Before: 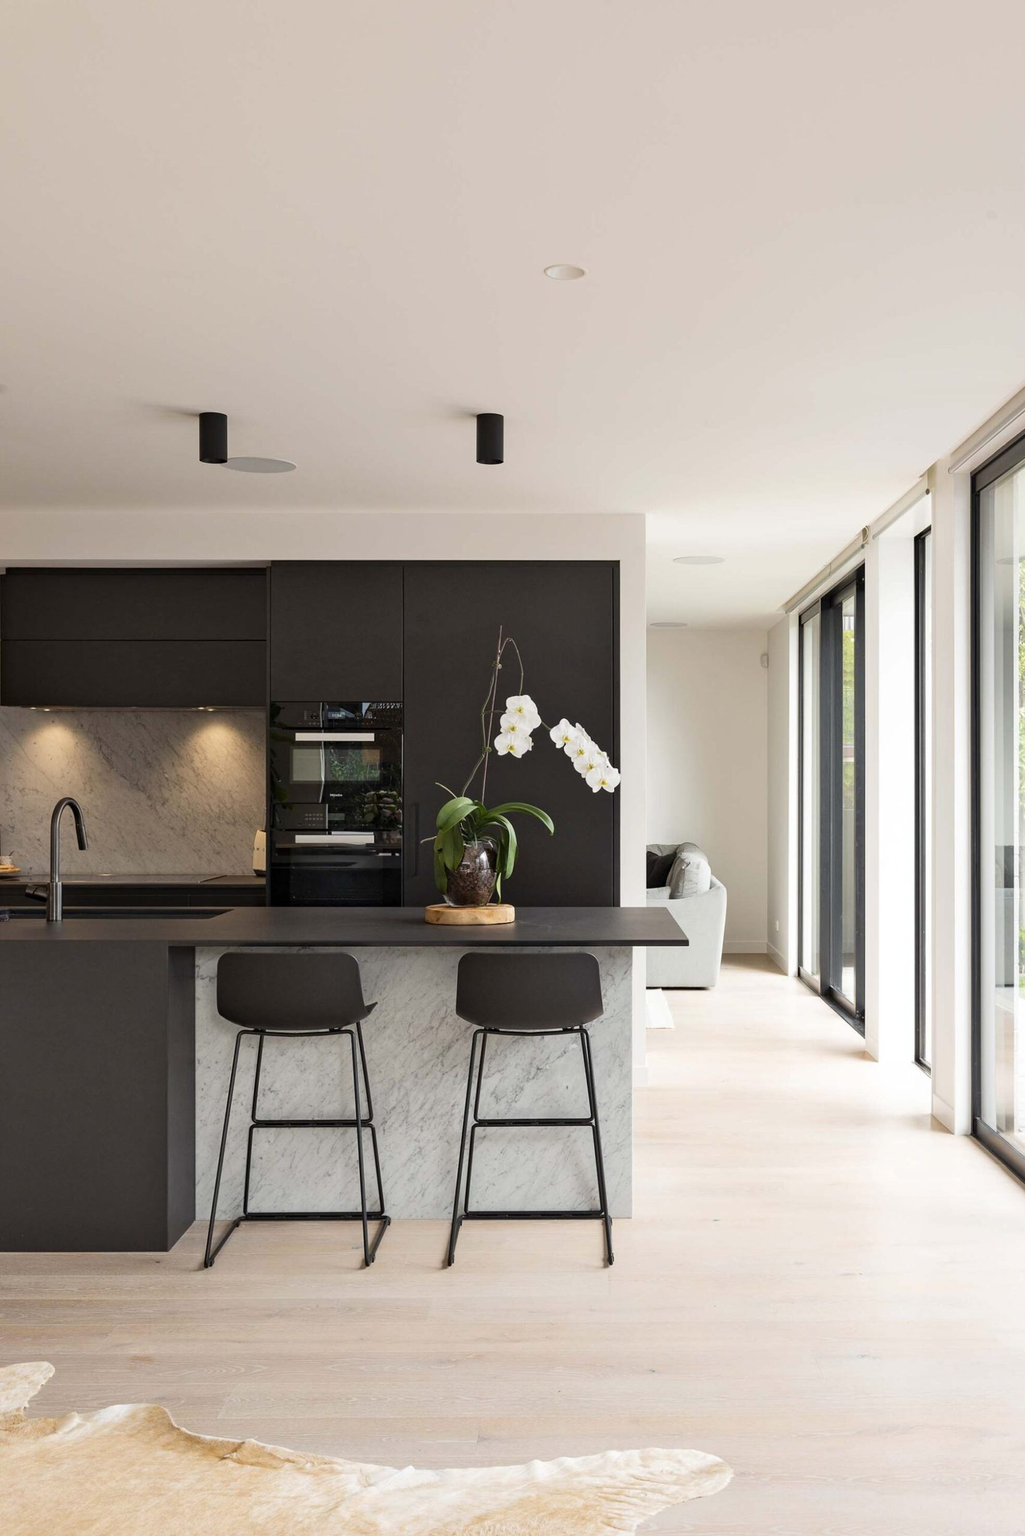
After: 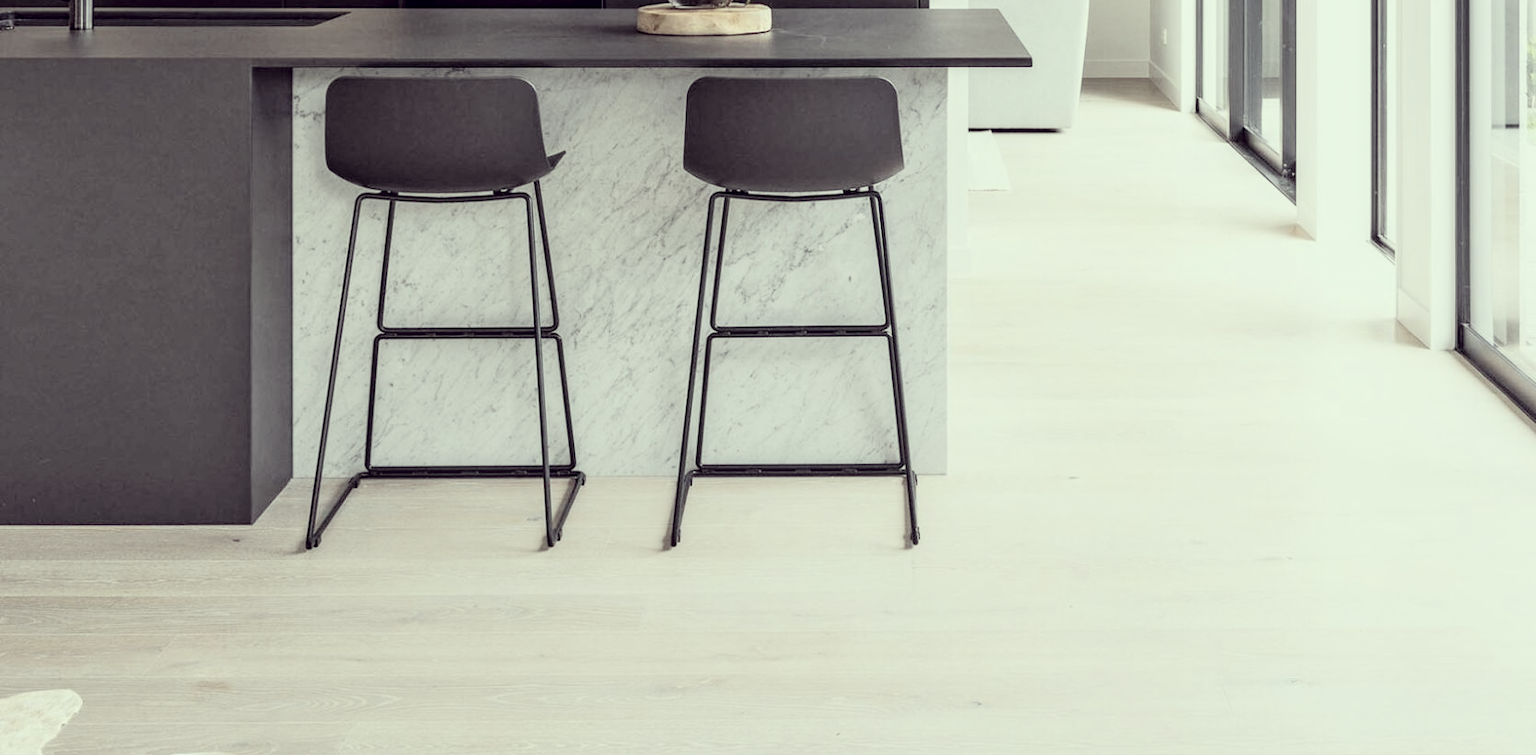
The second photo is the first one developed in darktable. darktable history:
local contrast: on, module defaults
color correction: highlights a* -20.46, highlights b* 20.99, shadows a* 19.98, shadows b* -20.94, saturation 0.379
exposure: black level correction 0, exposure 1 EV, compensate highlight preservation false
filmic rgb: black relative exposure -7.65 EV, white relative exposure 4.56 EV, hardness 3.61, contrast 0.986, color science v6 (2022)
crop and rotate: top 58.719%, bottom 8.432%
